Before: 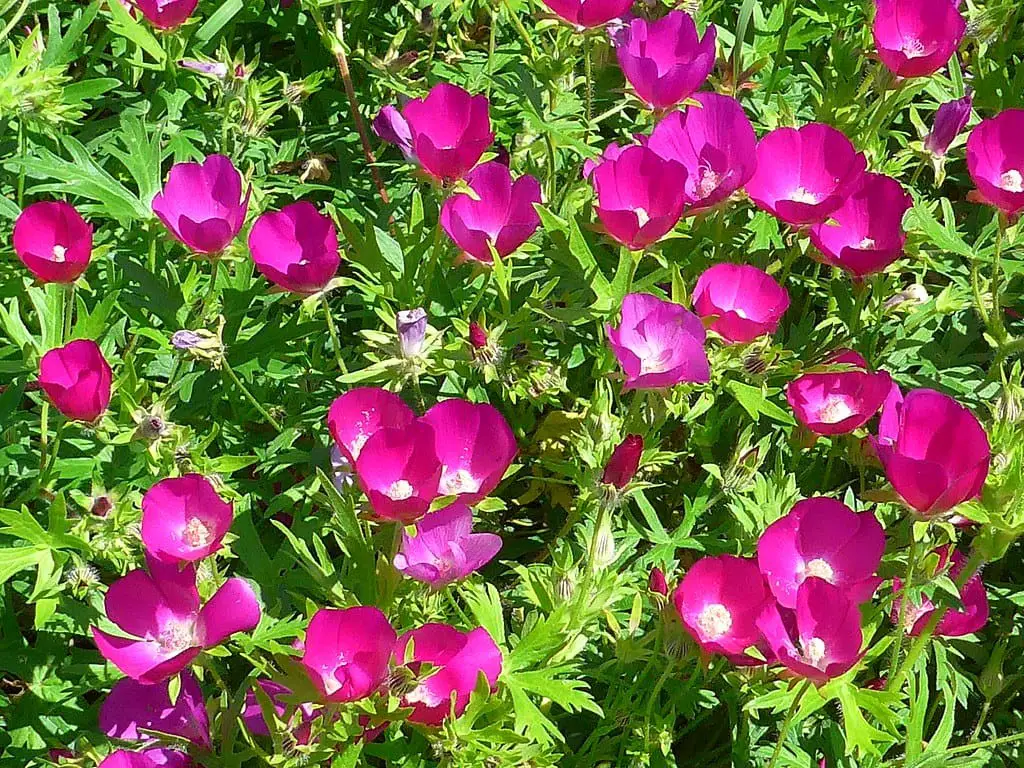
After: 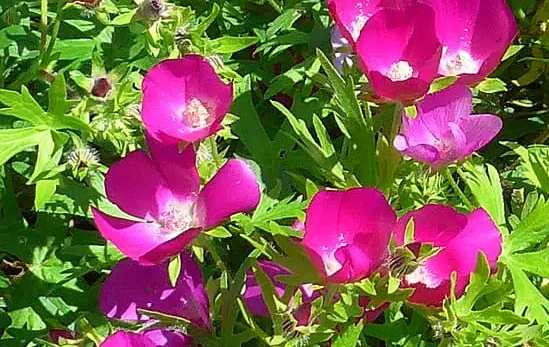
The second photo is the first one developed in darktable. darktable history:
crop and rotate: top 54.589%, right 46.295%, bottom 0.151%
